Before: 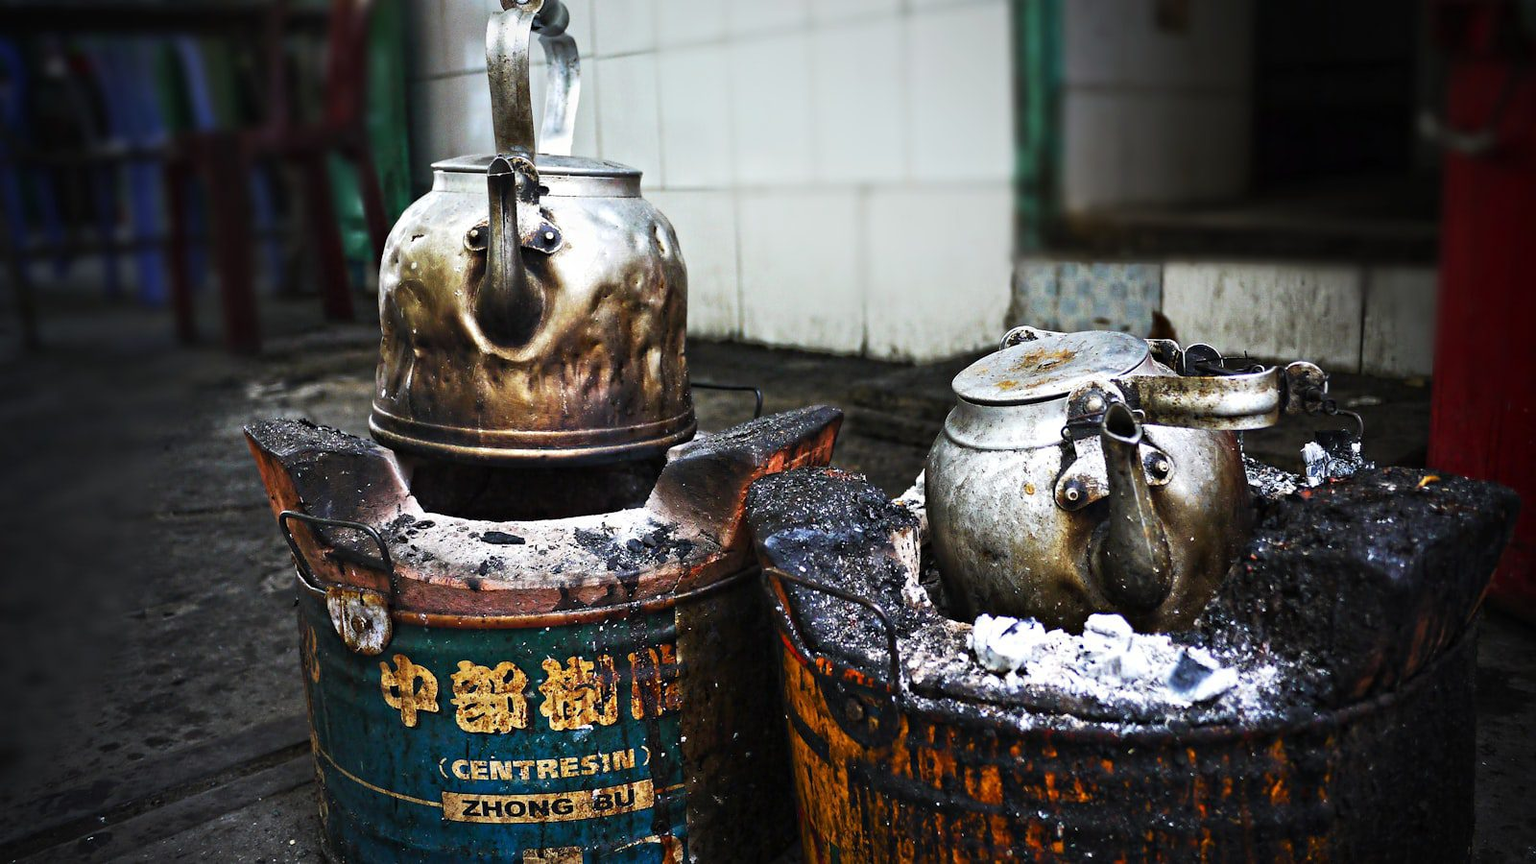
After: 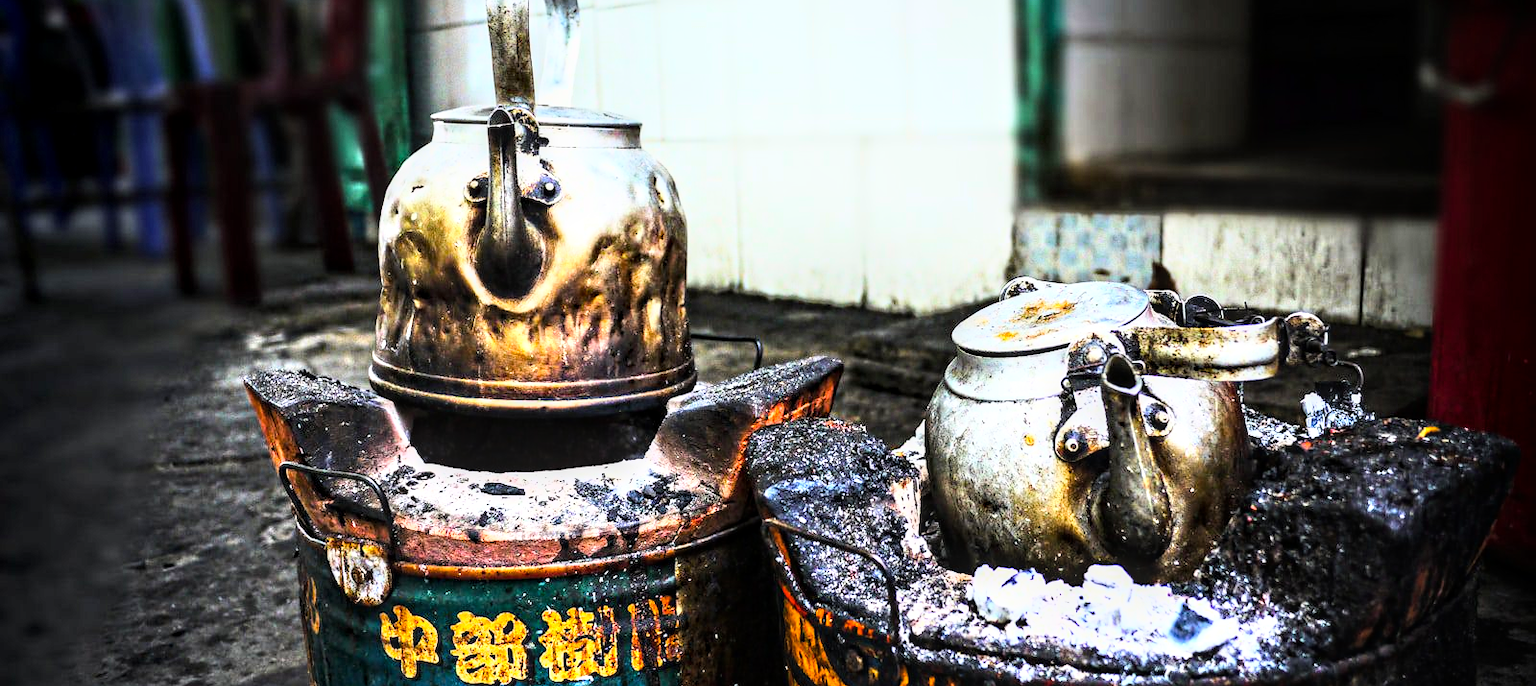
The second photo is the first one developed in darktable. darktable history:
crop and rotate: top 5.669%, bottom 14.865%
color balance rgb: perceptual saturation grading › global saturation 30.905%, perceptual brilliance grading › global brilliance 2.705%, perceptual brilliance grading › highlights -2.443%, perceptual brilliance grading › shadows 3.003%
local contrast: detail 142%
base curve: curves: ch0 [(0, 0) (0.007, 0.004) (0.027, 0.03) (0.046, 0.07) (0.207, 0.54) (0.442, 0.872) (0.673, 0.972) (1, 1)]
